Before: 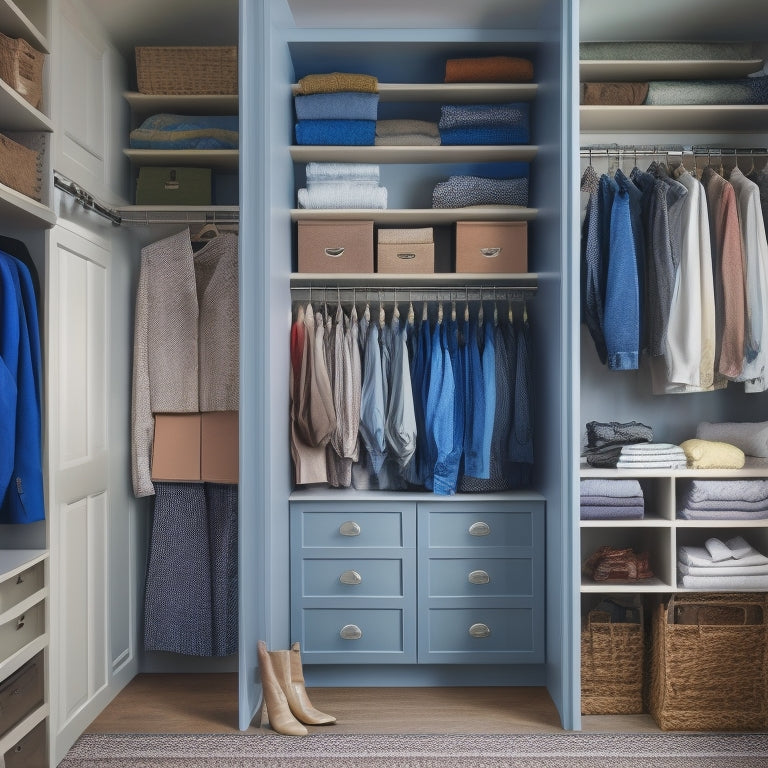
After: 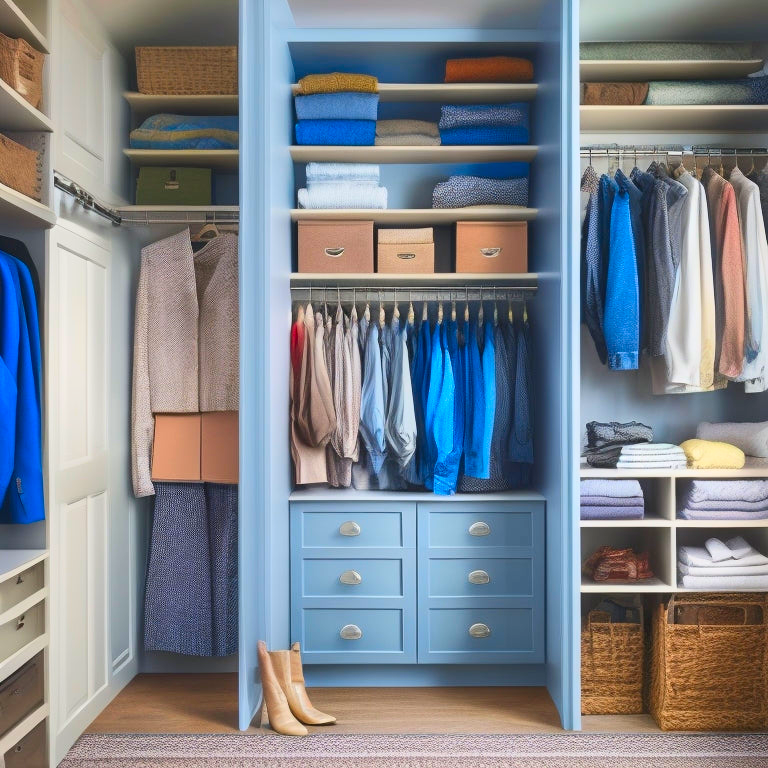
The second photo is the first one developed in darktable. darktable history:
contrast brightness saturation: contrast 0.203, brightness 0.201, saturation 0.797
